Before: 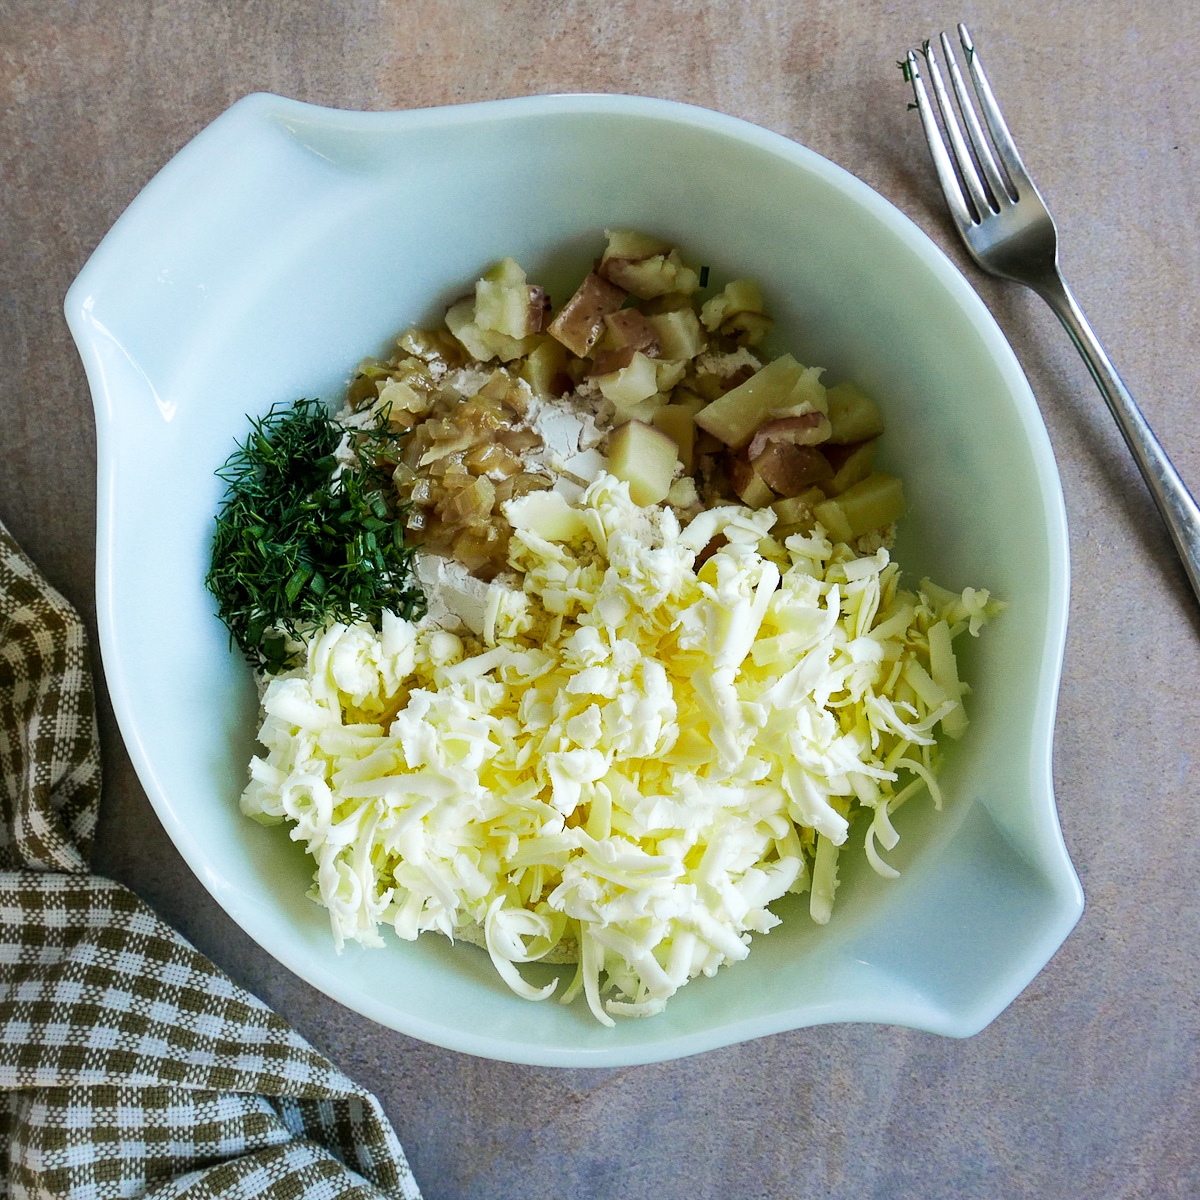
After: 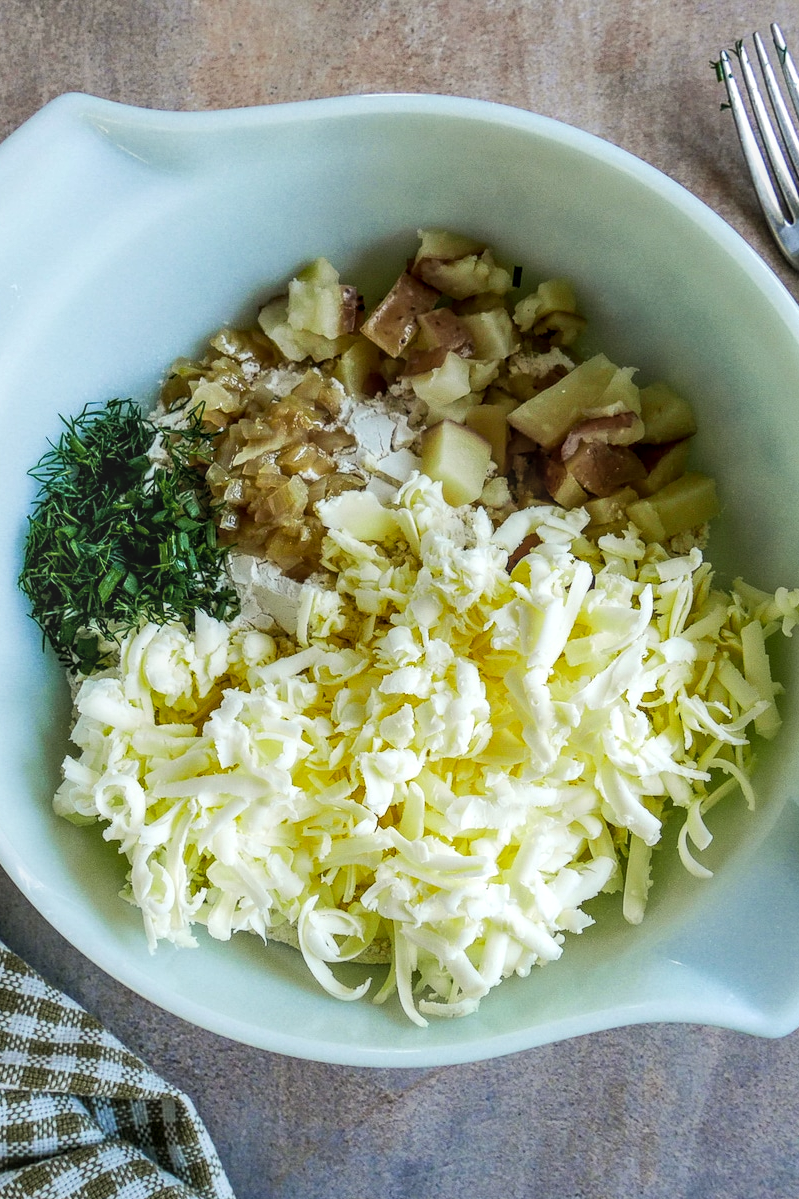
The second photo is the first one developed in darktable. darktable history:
crop and rotate: left 15.604%, right 17.787%
local contrast: highlights 2%, shadows 3%, detail 133%
